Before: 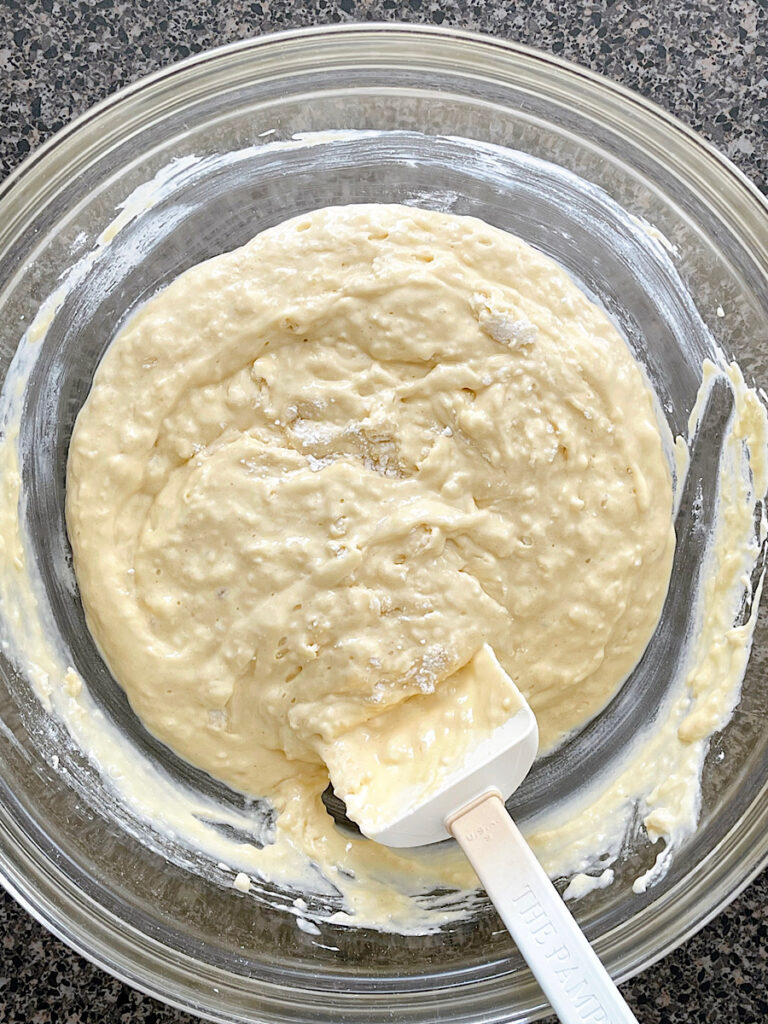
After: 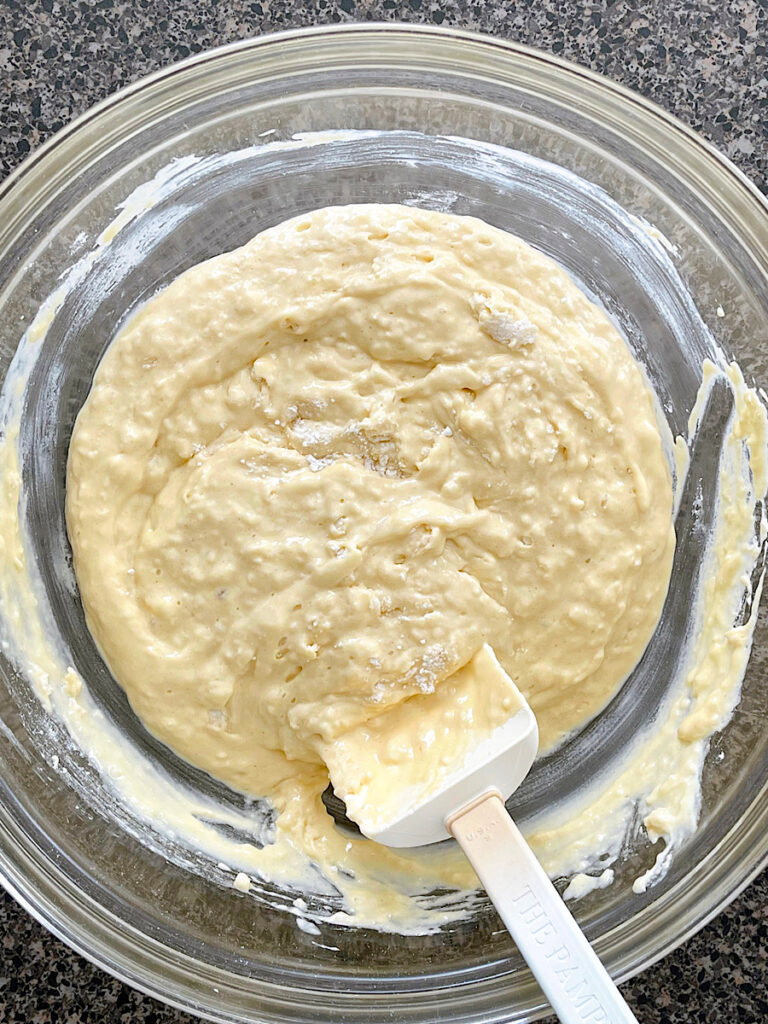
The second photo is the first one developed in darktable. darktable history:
contrast brightness saturation: contrast 0.036, saturation 0.162
